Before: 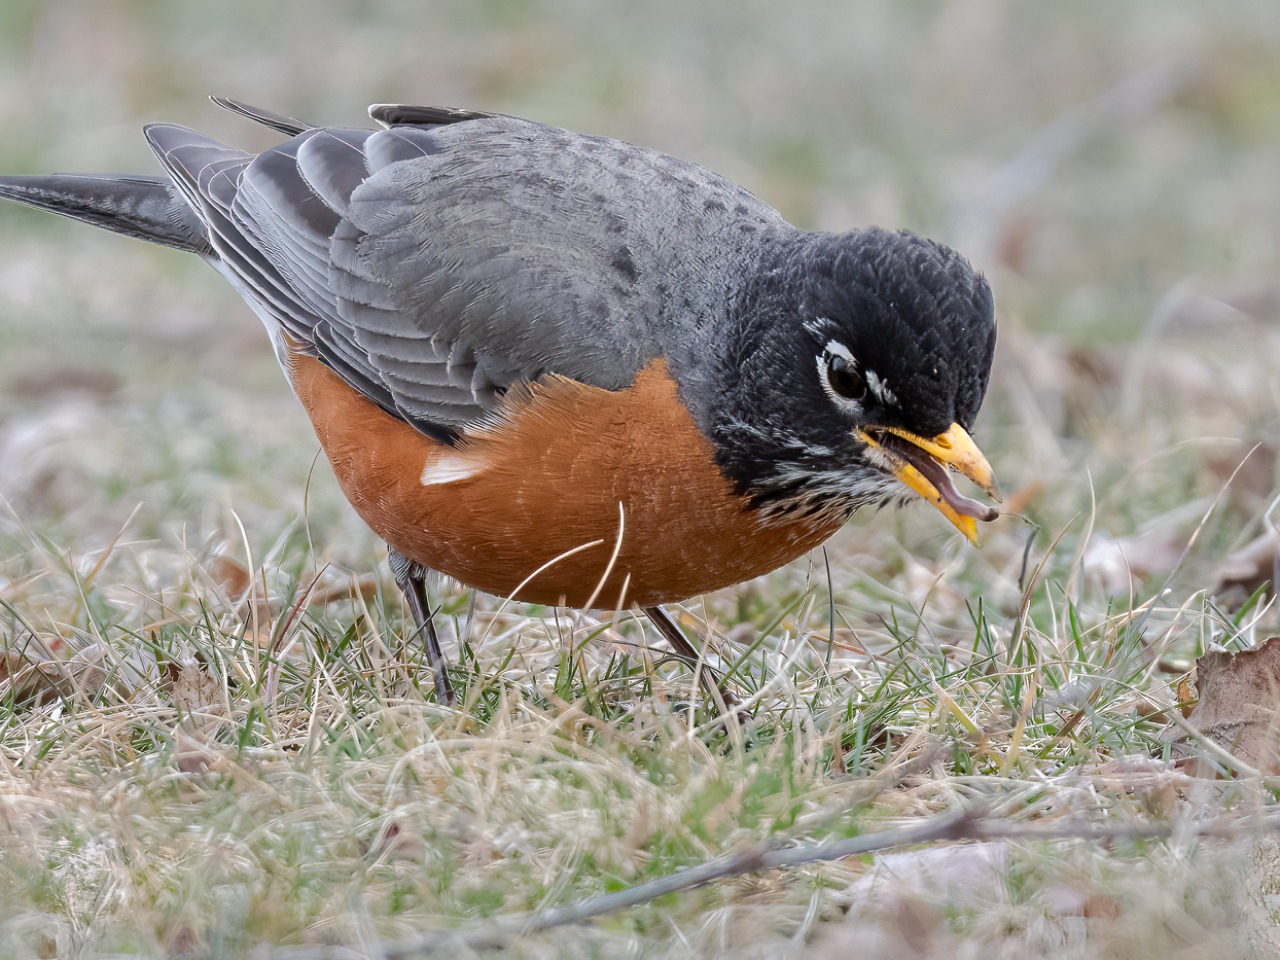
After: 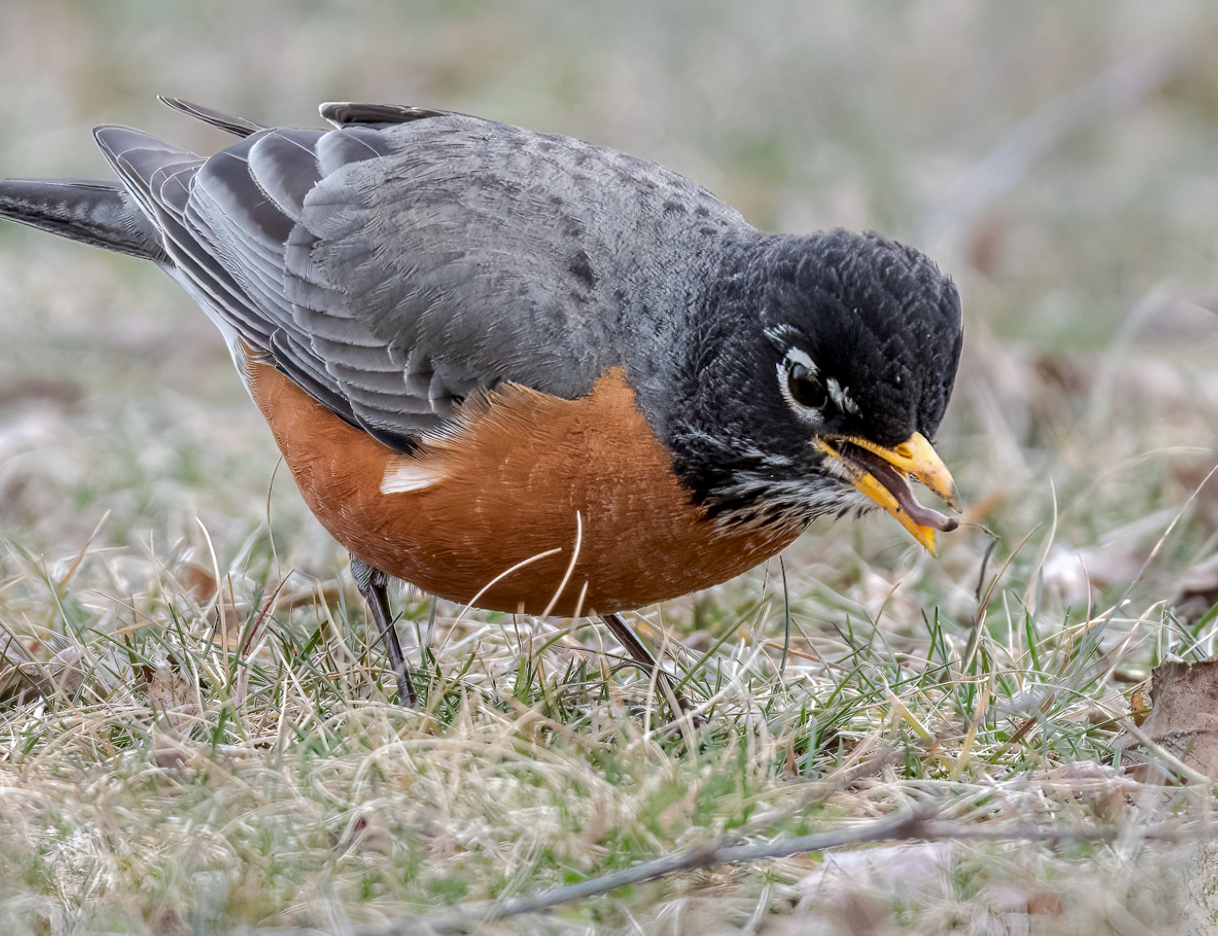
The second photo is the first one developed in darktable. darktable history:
rotate and perspective: rotation 0.074°, lens shift (vertical) 0.096, lens shift (horizontal) -0.041, crop left 0.043, crop right 0.952, crop top 0.024, crop bottom 0.979
local contrast: on, module defaults
